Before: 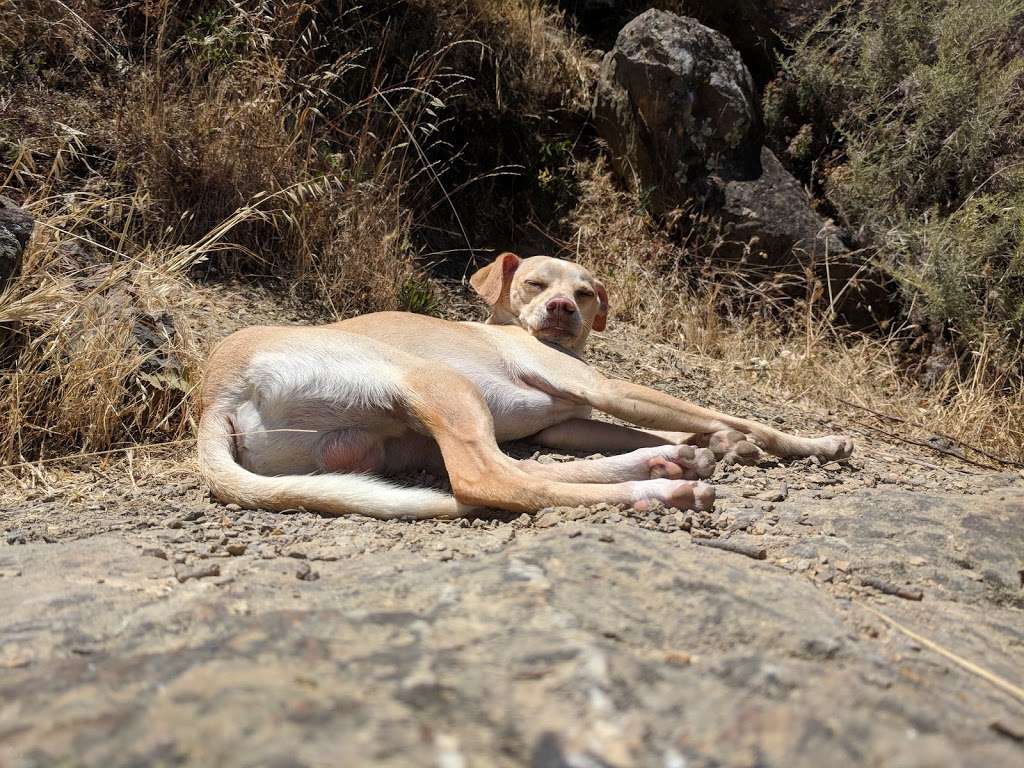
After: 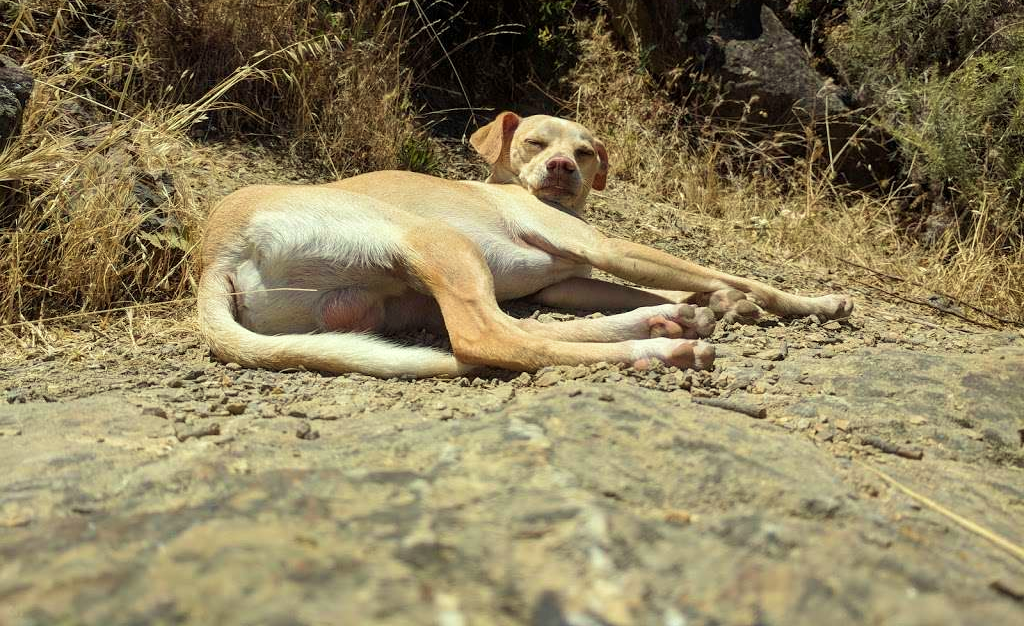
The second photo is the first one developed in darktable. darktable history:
crop and rotate: top 18.431%
color correction: highlights a* -5.64, highlights b* 10.72
velvia: on, module defaults
